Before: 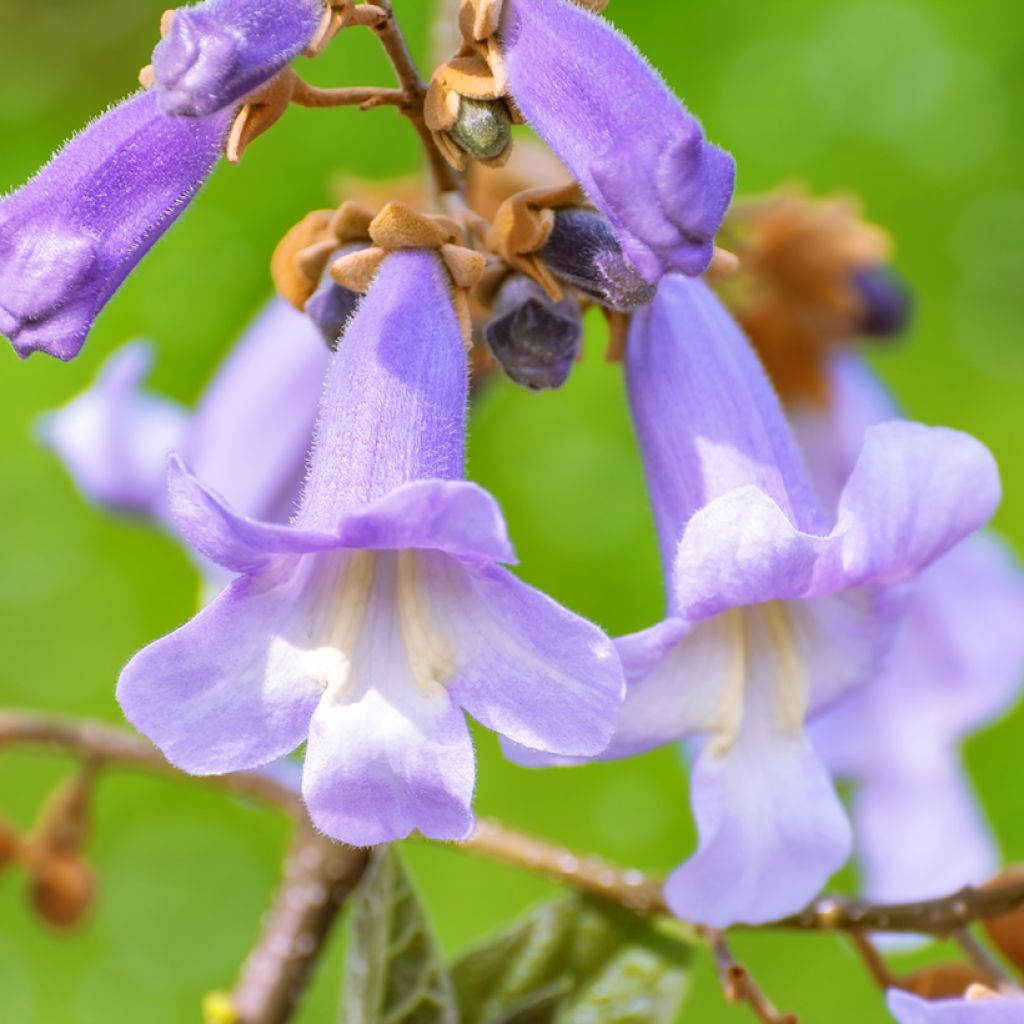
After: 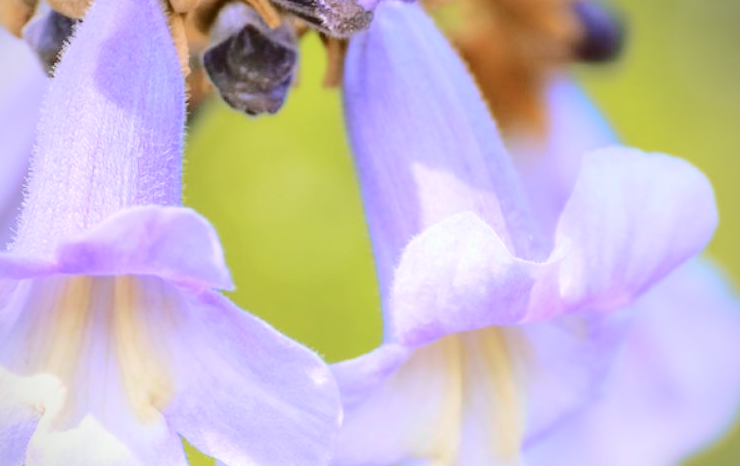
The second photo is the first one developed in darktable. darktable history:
crop and rotate: left 27.651%, top 26.843%, bottom 27.642%
tone curve: curves: ch0 [(0, 0) (0.21, 0.21) (0.43, 0.586) (0.65, 0.793) (1, 1)]; ch1 [(0, 0) (0.382, 0.447) (0.492, 0.484) (0.544, 0.547) (0.583, 0.578) (0.599, 0.595) (0.67, 0.673) (1, 1)]; ch2 [(0, 0) (0.411, 0.382) (0.492, 0.5) (0.531, 0.534) (0.56, 0.573) (0.599, 0.602) (0.696, 0.693) (1, 1)], color space Lab, independent channels, preserve colors none
vignetting: fall-off radius 61.03%
